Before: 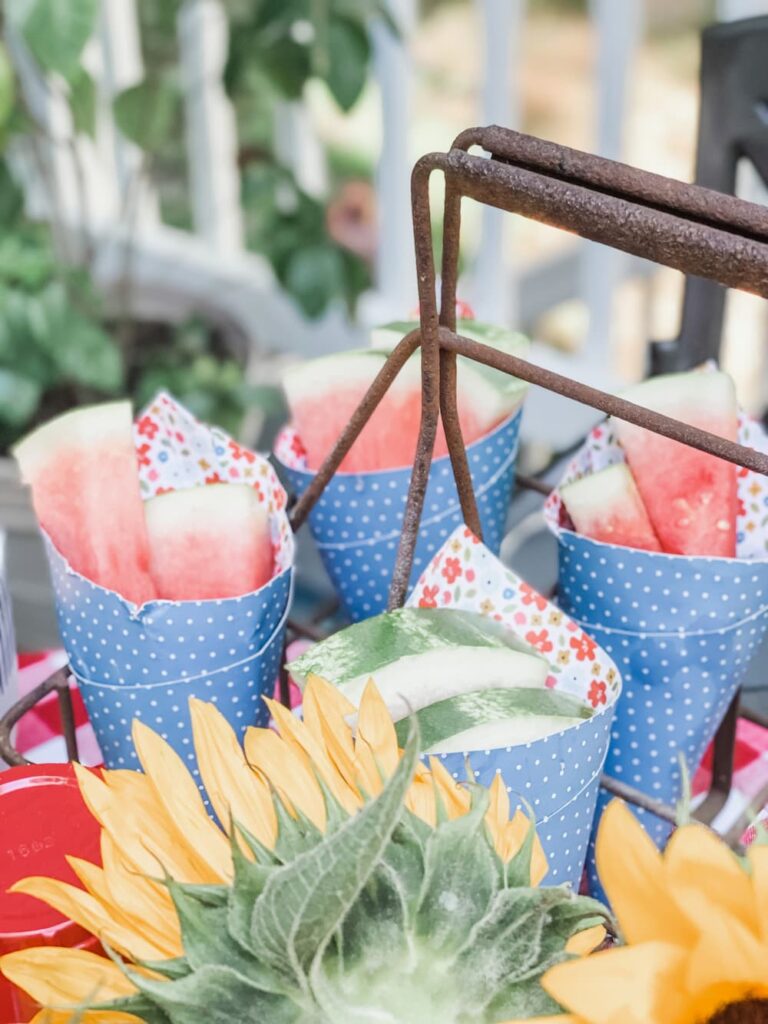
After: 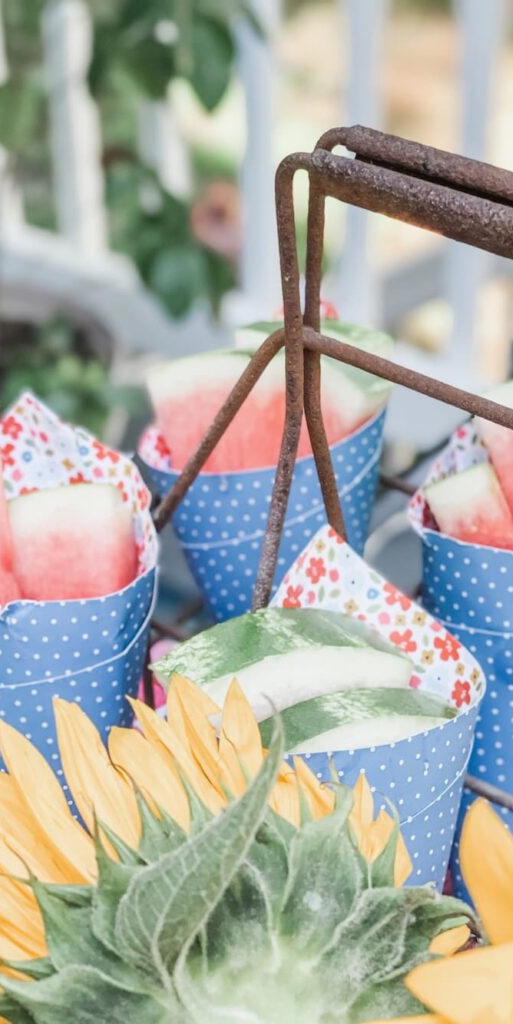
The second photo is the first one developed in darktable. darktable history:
crop and rotate: left 17.732%, right 15.423%
